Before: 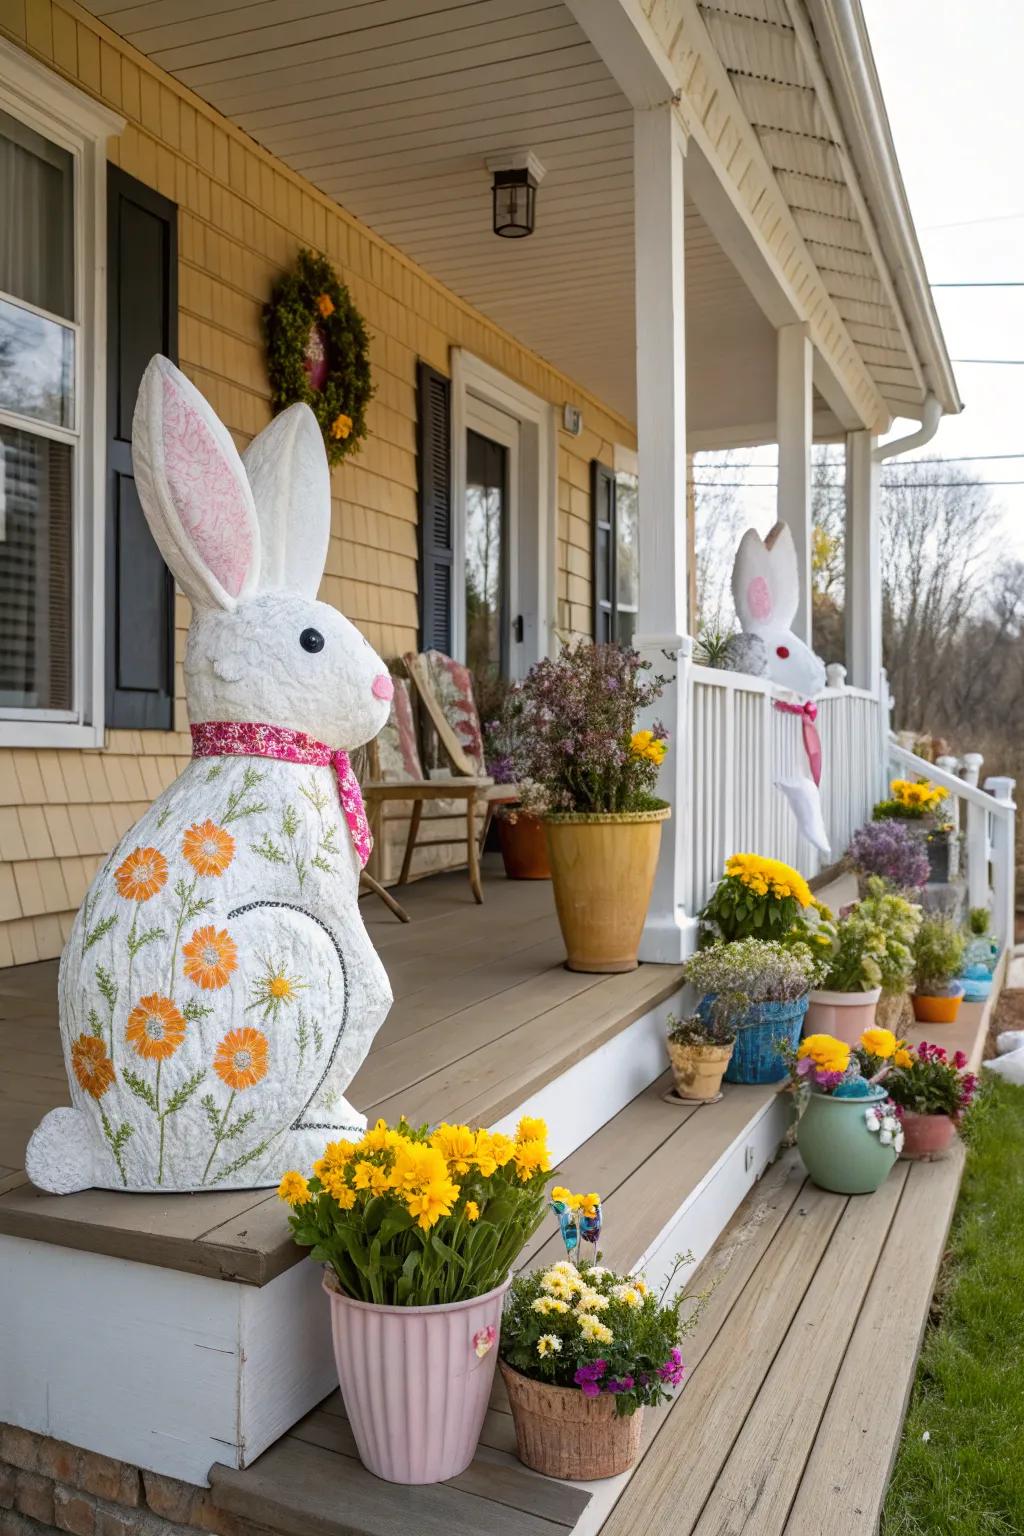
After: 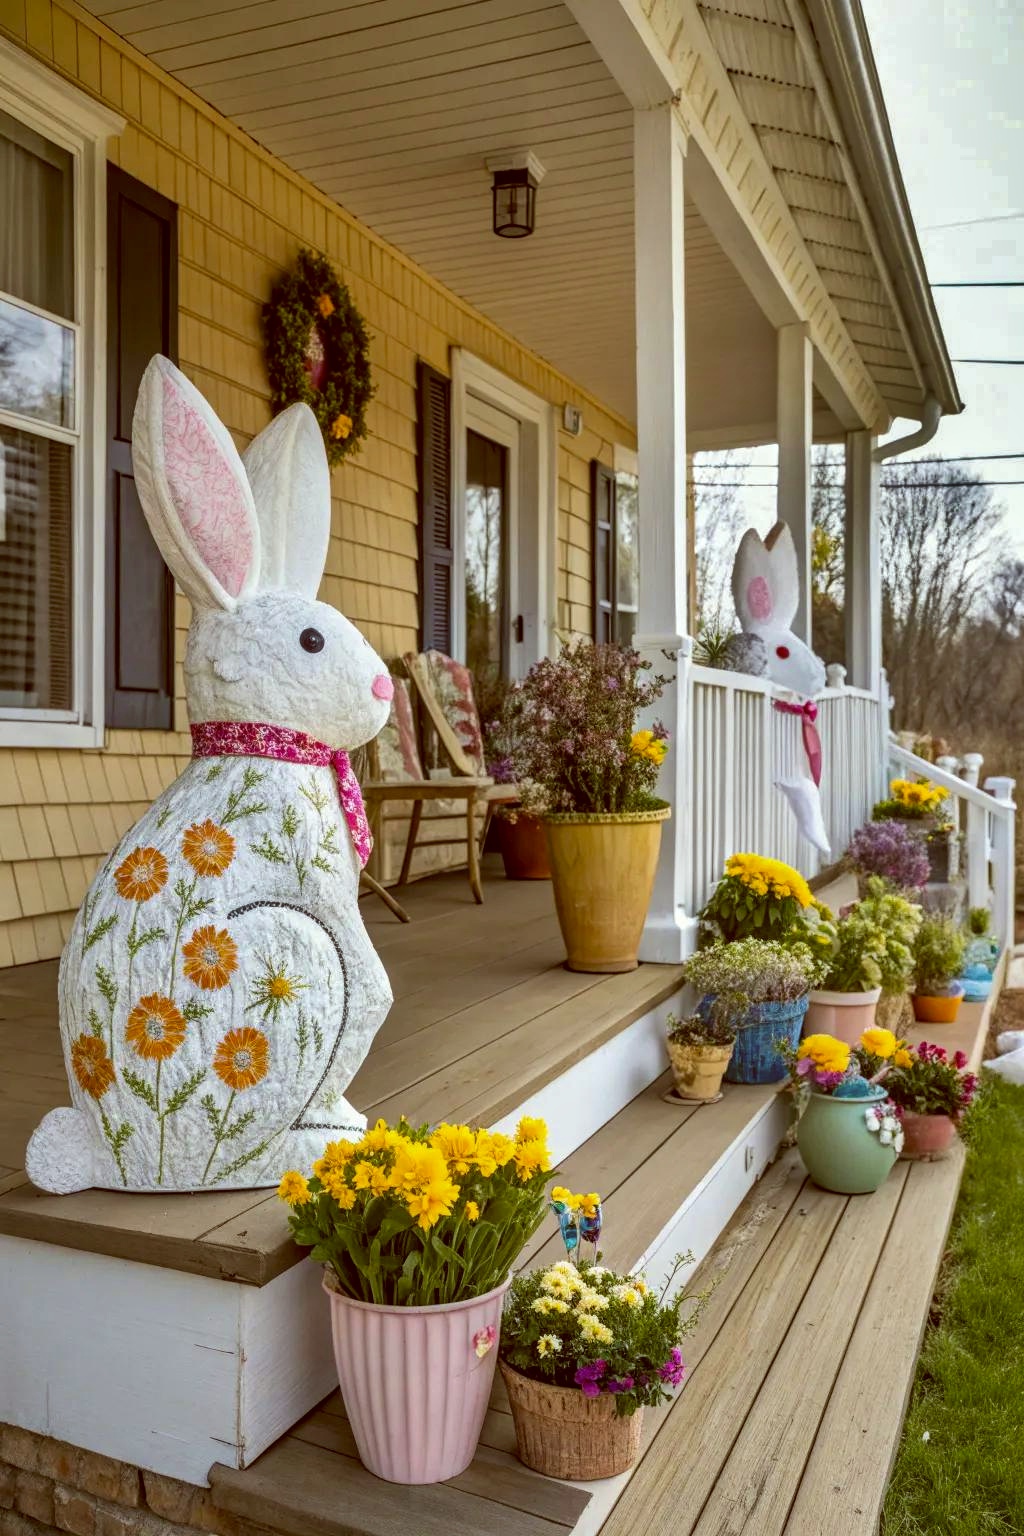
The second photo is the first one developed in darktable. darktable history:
white balance: red 0.954, blue 1.079
shadows and highlights: shadows 20.91, highlights -82.73, soften with gaussian
color balance: lift [1.001, 1.007, 1, 0.993], gamma [1.023, 1.026, 1.01, 0.974], gain [0.964, 1.059, 1.073, 0.927]
velvia: on, module defaults
local contrast: on, module defaults
